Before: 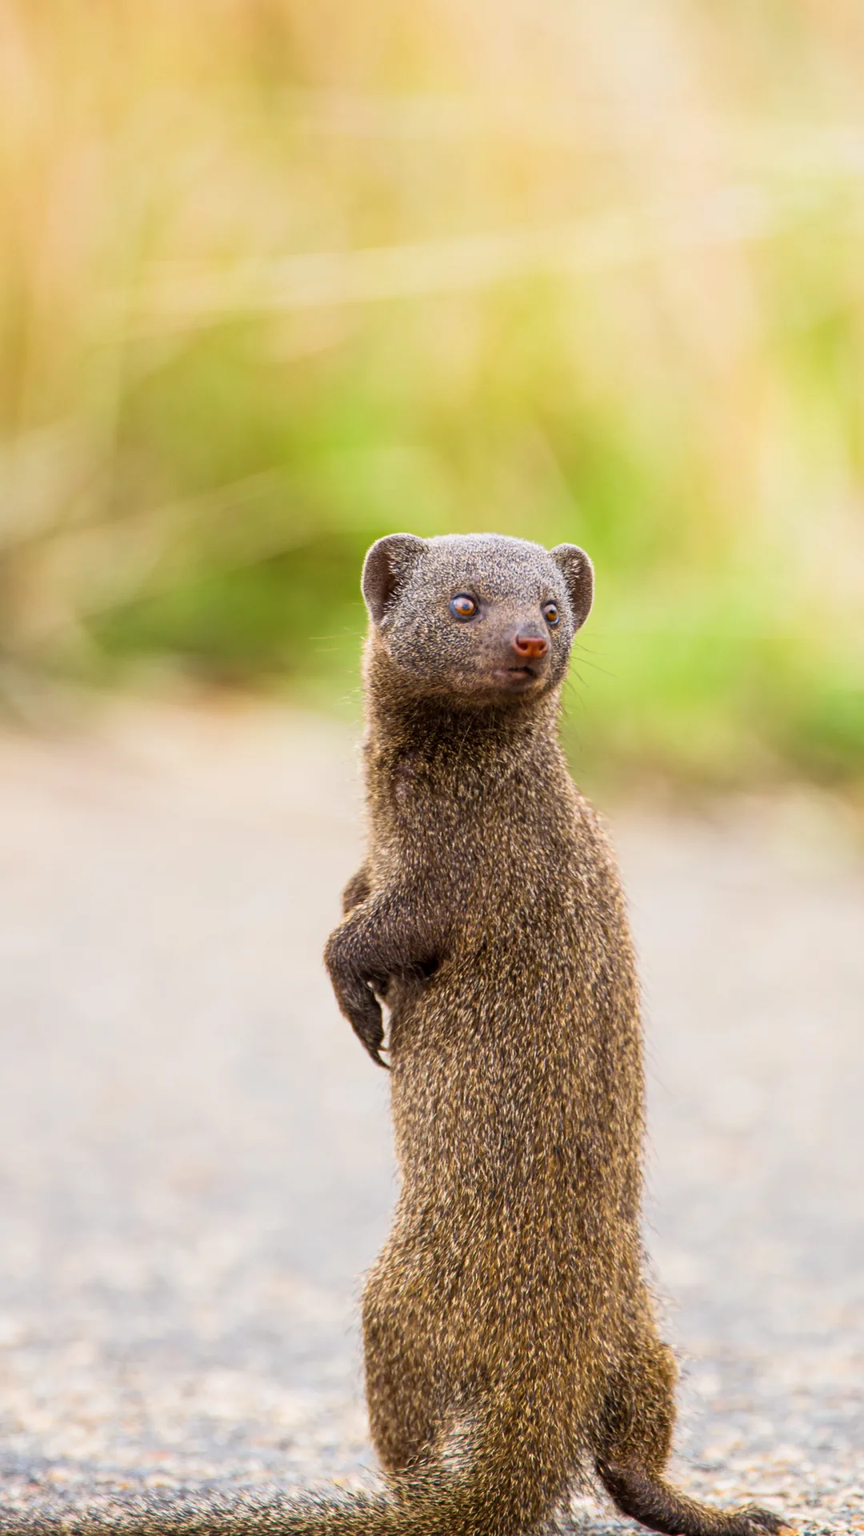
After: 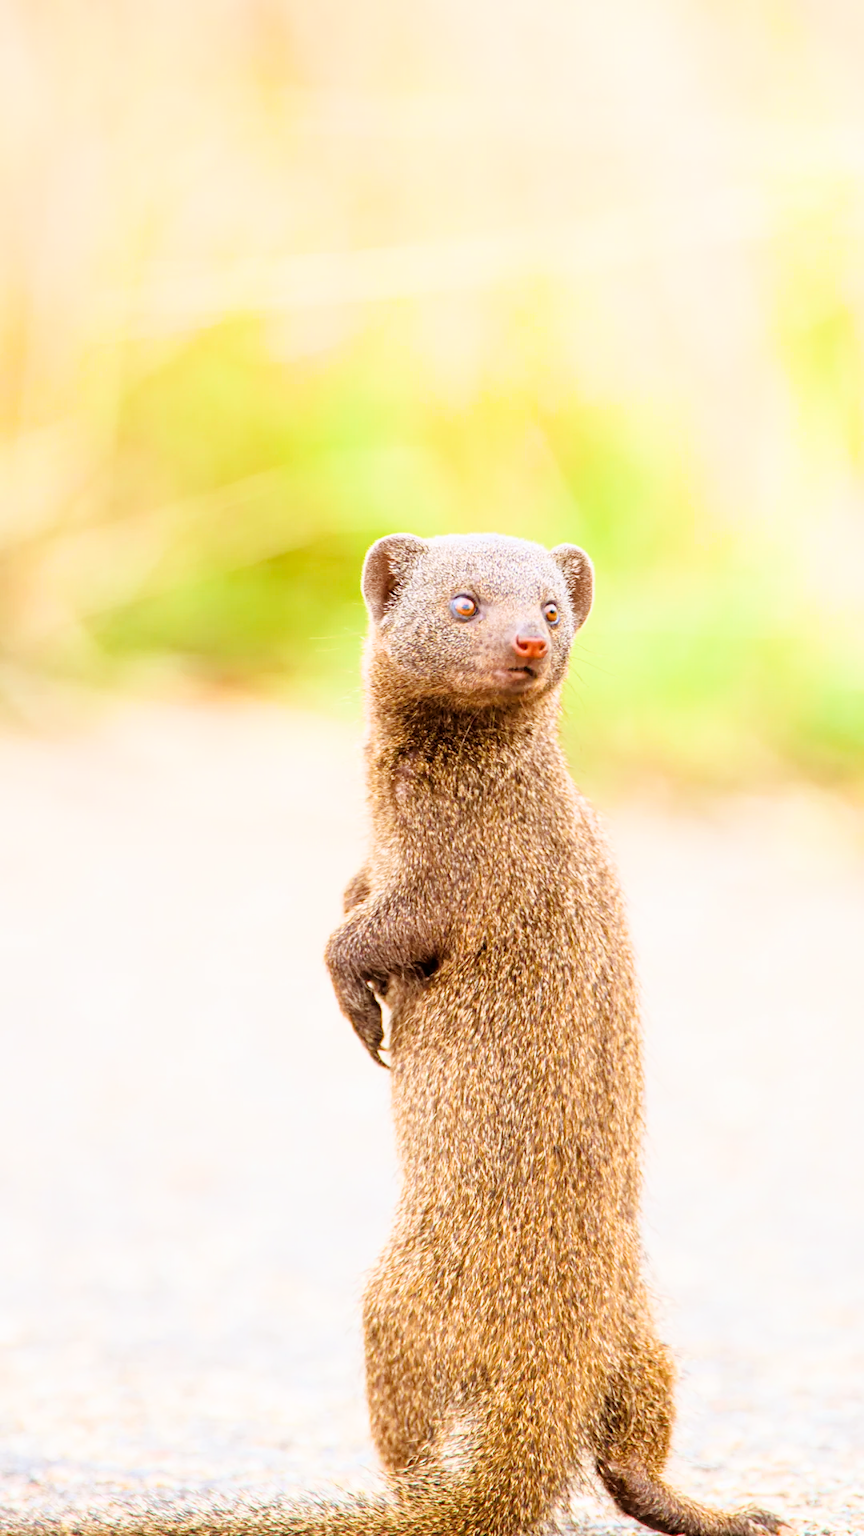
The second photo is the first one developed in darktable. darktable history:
exposure: black level correction 0, exposure 1.975 EV, compensate exposure bias true, compensate highlight preservation false
filmic rgb: black relative exposure -7.65 EV, white relative exposure 4.56 EV, hardness 3.61
color balance rgb: shadows lift › chroma 4.41%, shadows lift › hue 27°, power › chroma 2.5%, power › hue 70°, highlights gain › chroma 1%, highlights gain › hue 27°, saturation formula JzAzBz (2021)
